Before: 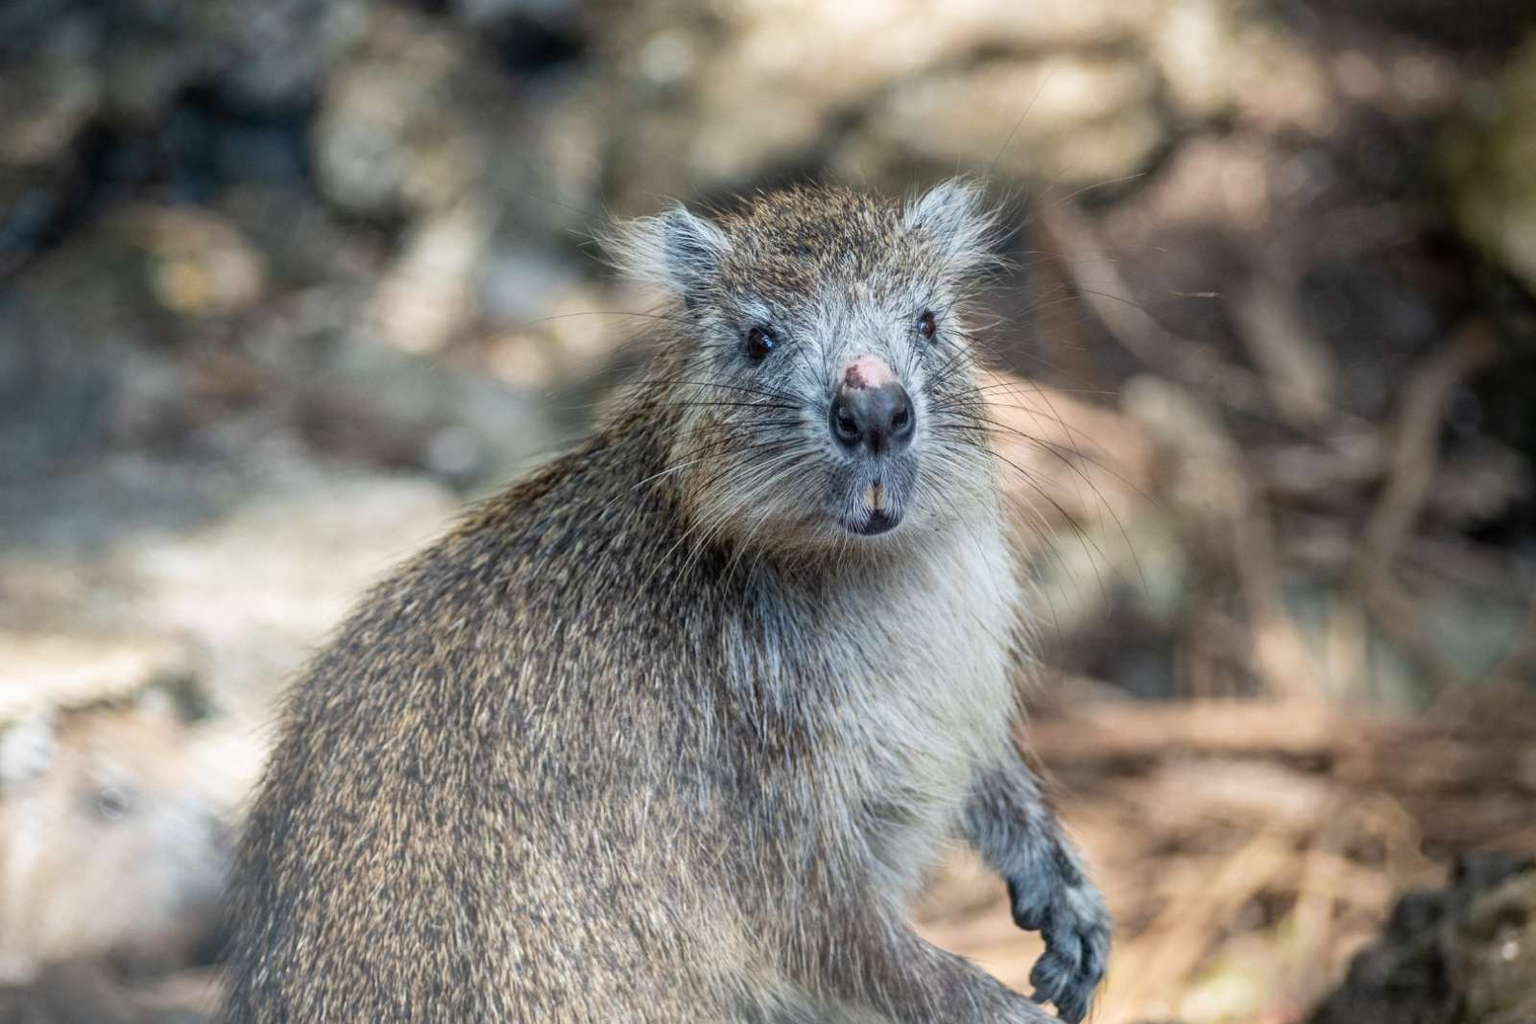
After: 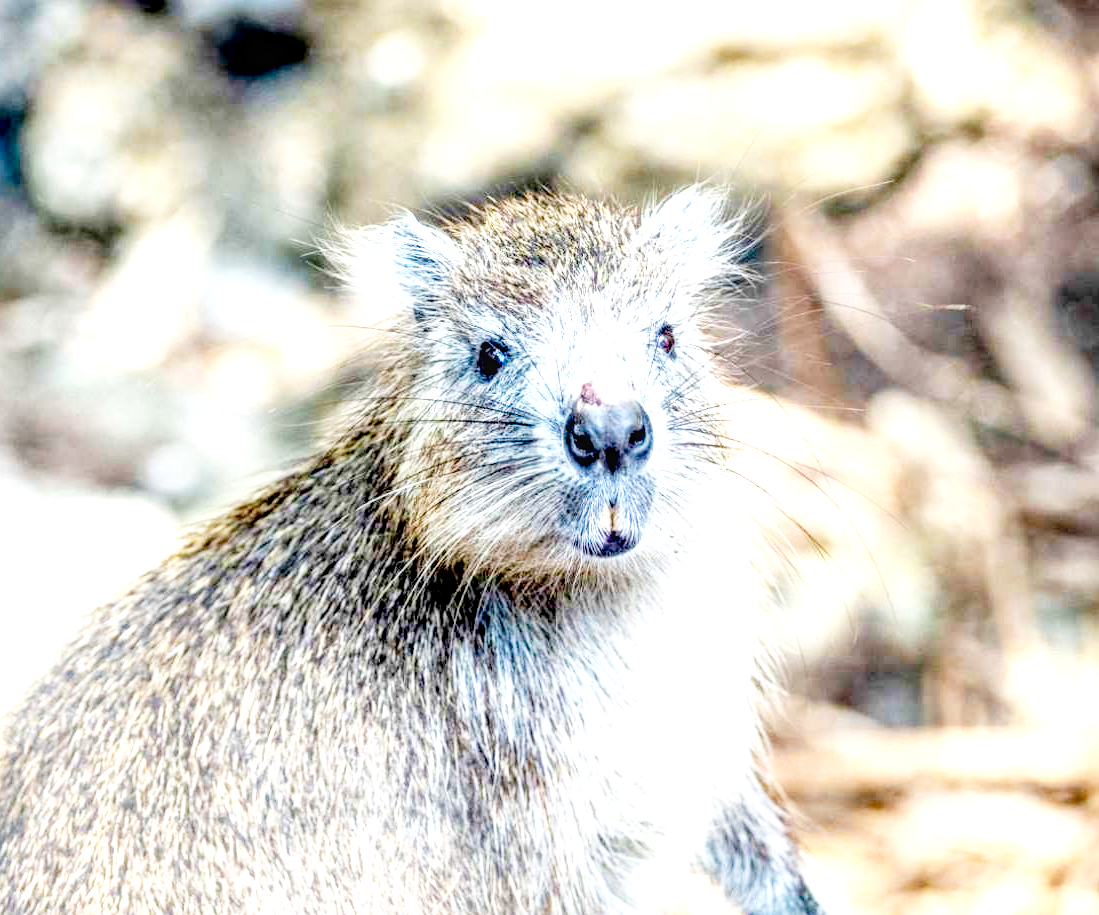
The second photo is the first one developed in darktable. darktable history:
tone equalizer: -8 EV -0.73 EV, -7 EV -0.698 EV, -6 EV -0.602 EV, -5 EV -0.387 EV, -3 EV 0.399 EV, -2 EV 0.6 EV, -1 EV 0.685 EV, +0 EV 0.768 EV
crop: left 18.771%, right 12.109%, bottom 14.21%
base curve: curves: ch0 [(0, 0) (0.028, 0.03) (0.121, 0.232) (0.46, 0.748) (0.859, 0.968) (1, 1)], fusion 1, preserve colors none
local contrast: detail 130%
exposure: black level correction 0.005, exposure 0.28 EV, compensate highlight preservation false
color balance rgb: shadows lift › hue 85.5°, perceptual saturation grading › global saturation 30.534%, global vibrance 10.963%
